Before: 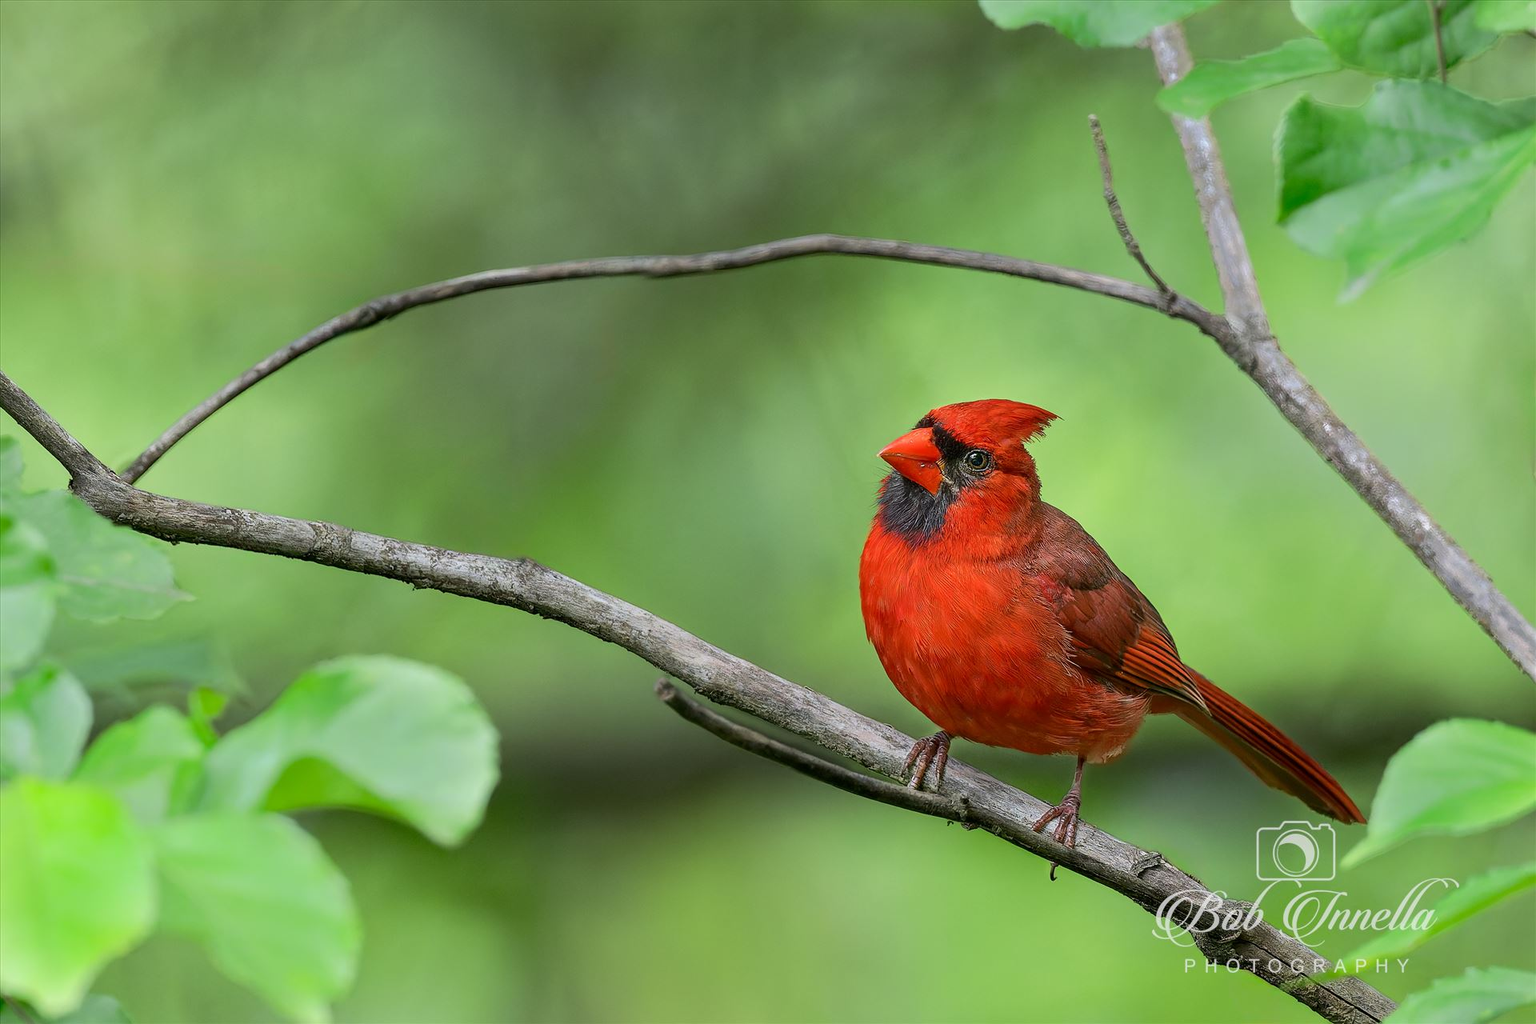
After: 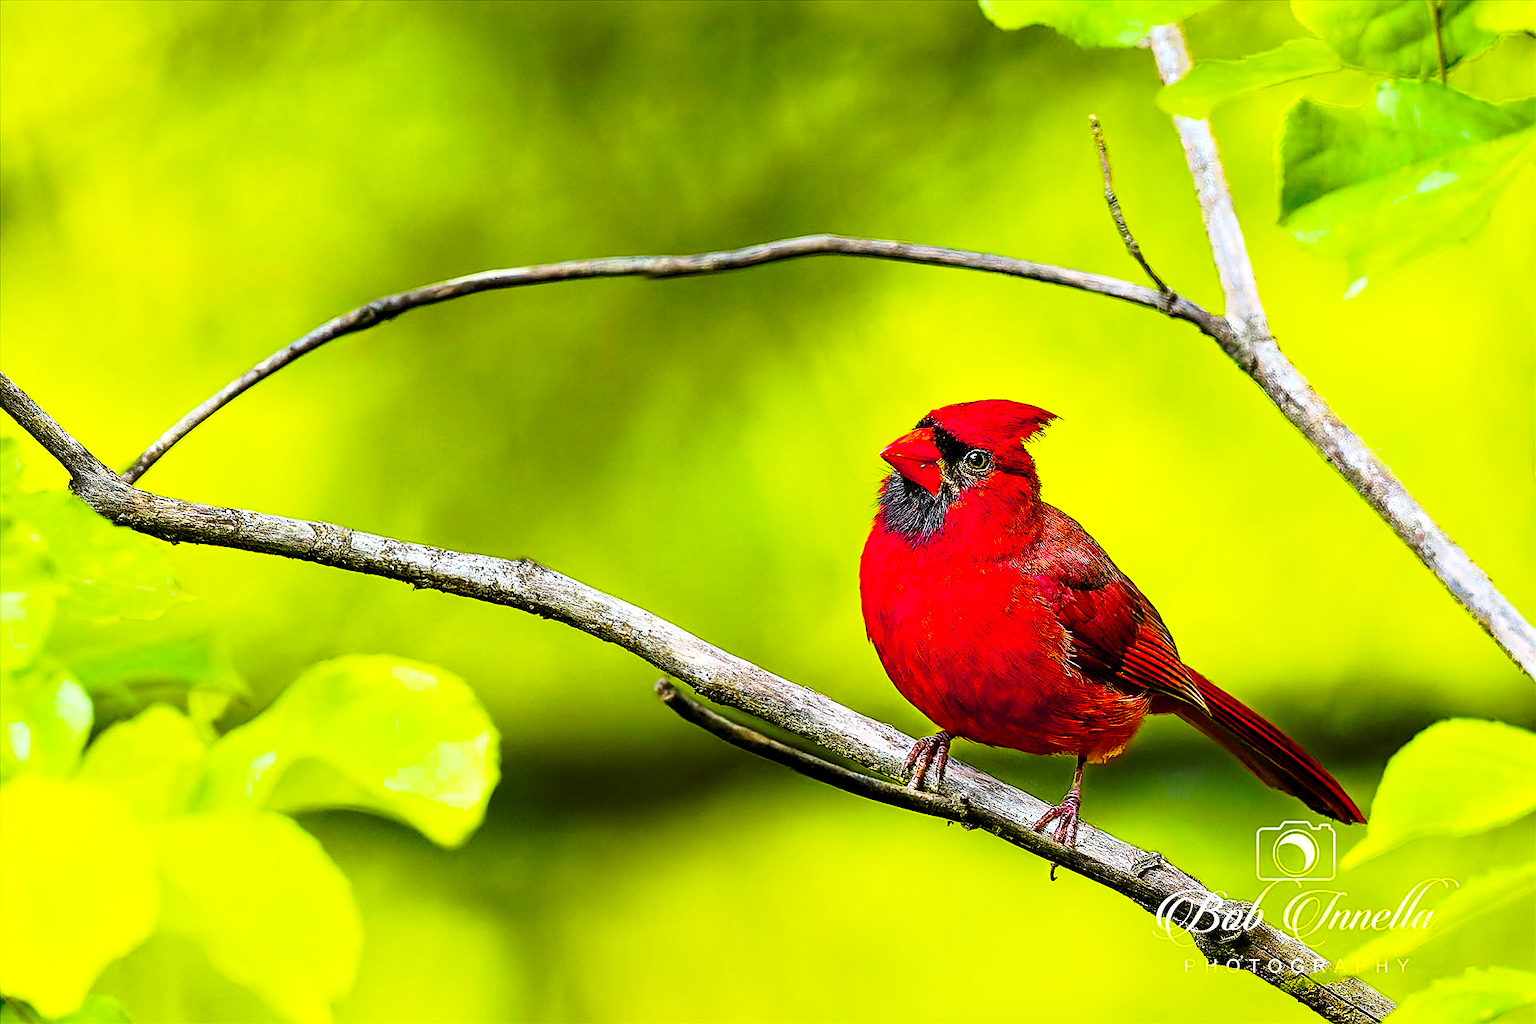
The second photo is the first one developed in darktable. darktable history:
base curve: curves: ch0 [(0, 0) (0.028, 0.03) (0.121, 0.232) (0.46, 0.748) (0.859, 0.968) (1, 1)], preserve colors none
sharpen: on, module defaults
color balance rgb: linear chroma grading › highlights 100%, linear chroma grading › global chroma 23.41%, perceptual saturation grading › global saturation 35.38%, hue shift -10.68°, perceptual brilliance grading › highlights 47.25%, perceptual brilliance grading › mid-tones 22.2%, perceptual brilliance grading › shadows -5.93%
exposure: black level correction 0.011, exposure -0.478 EV, compensate highlight preservation false
